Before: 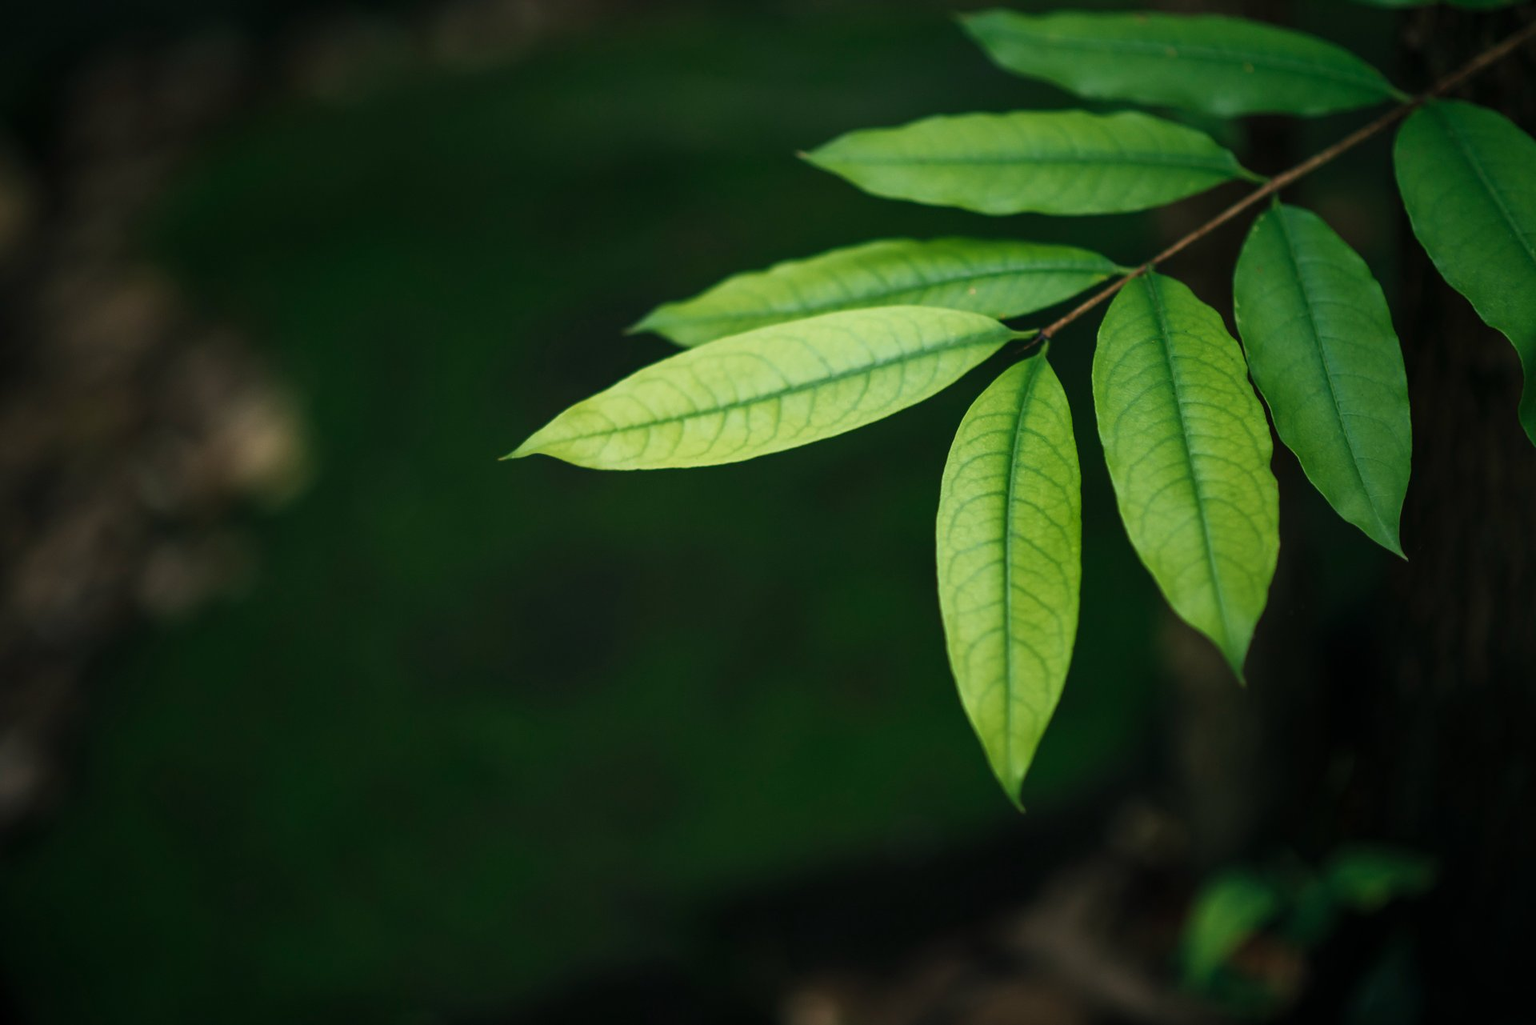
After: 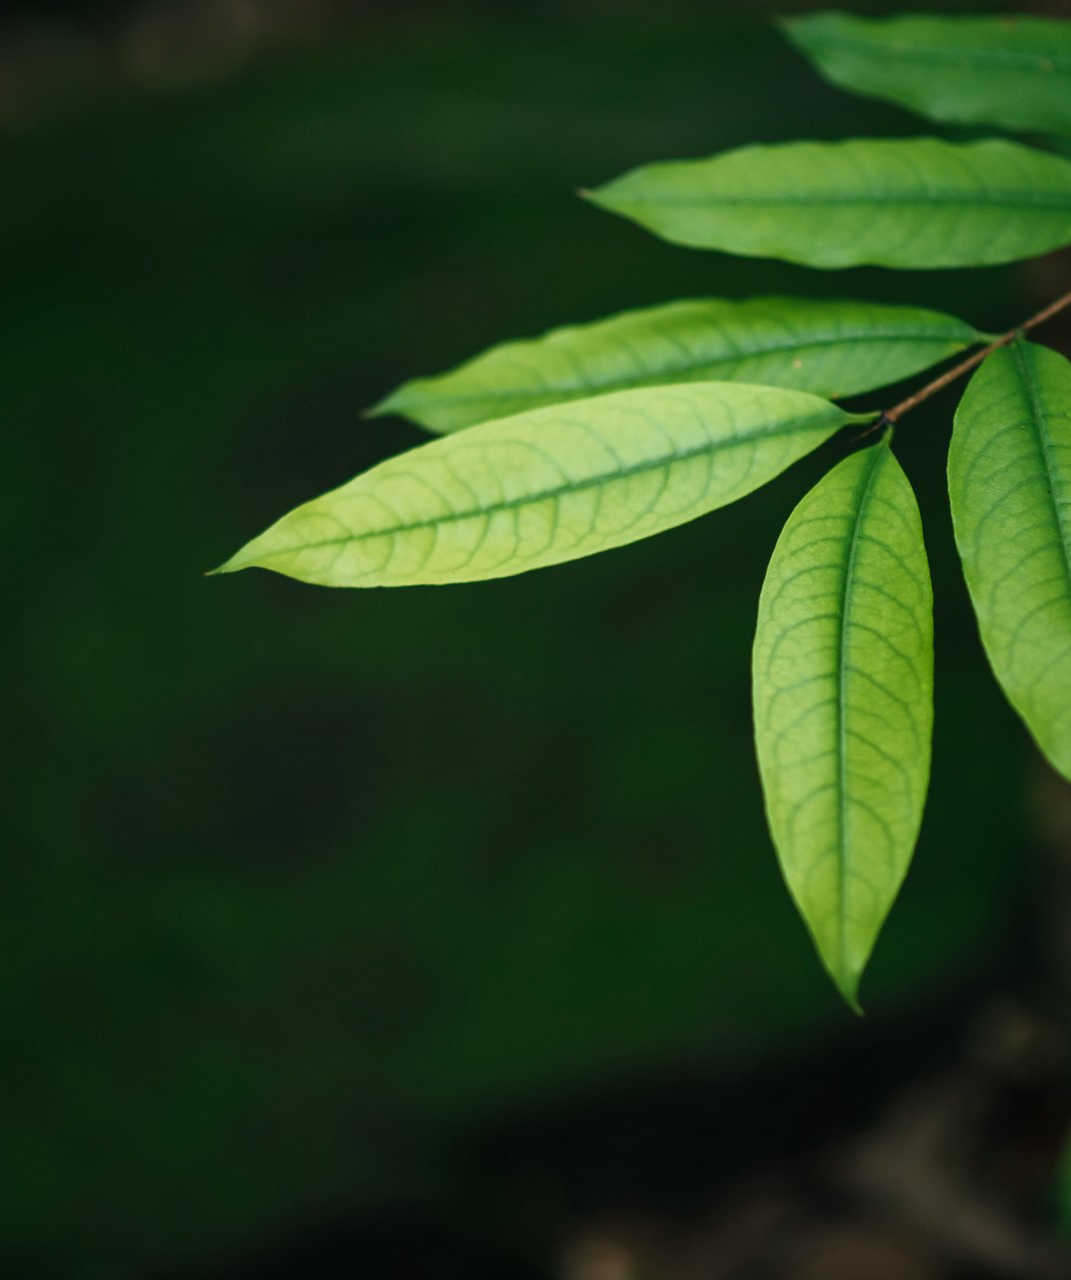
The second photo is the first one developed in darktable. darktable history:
crop: left 21.807%, right 22.12%, bottom 0.008%
